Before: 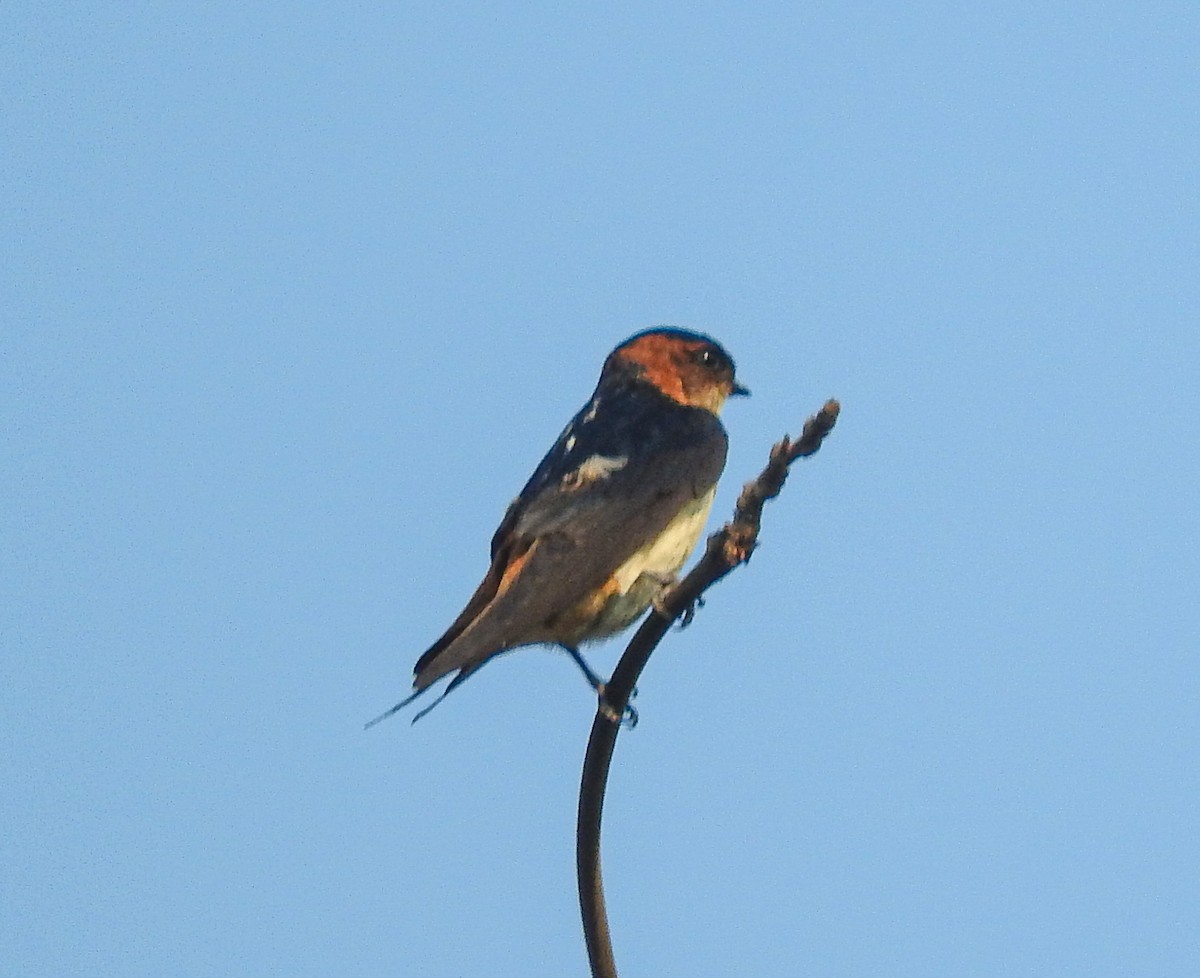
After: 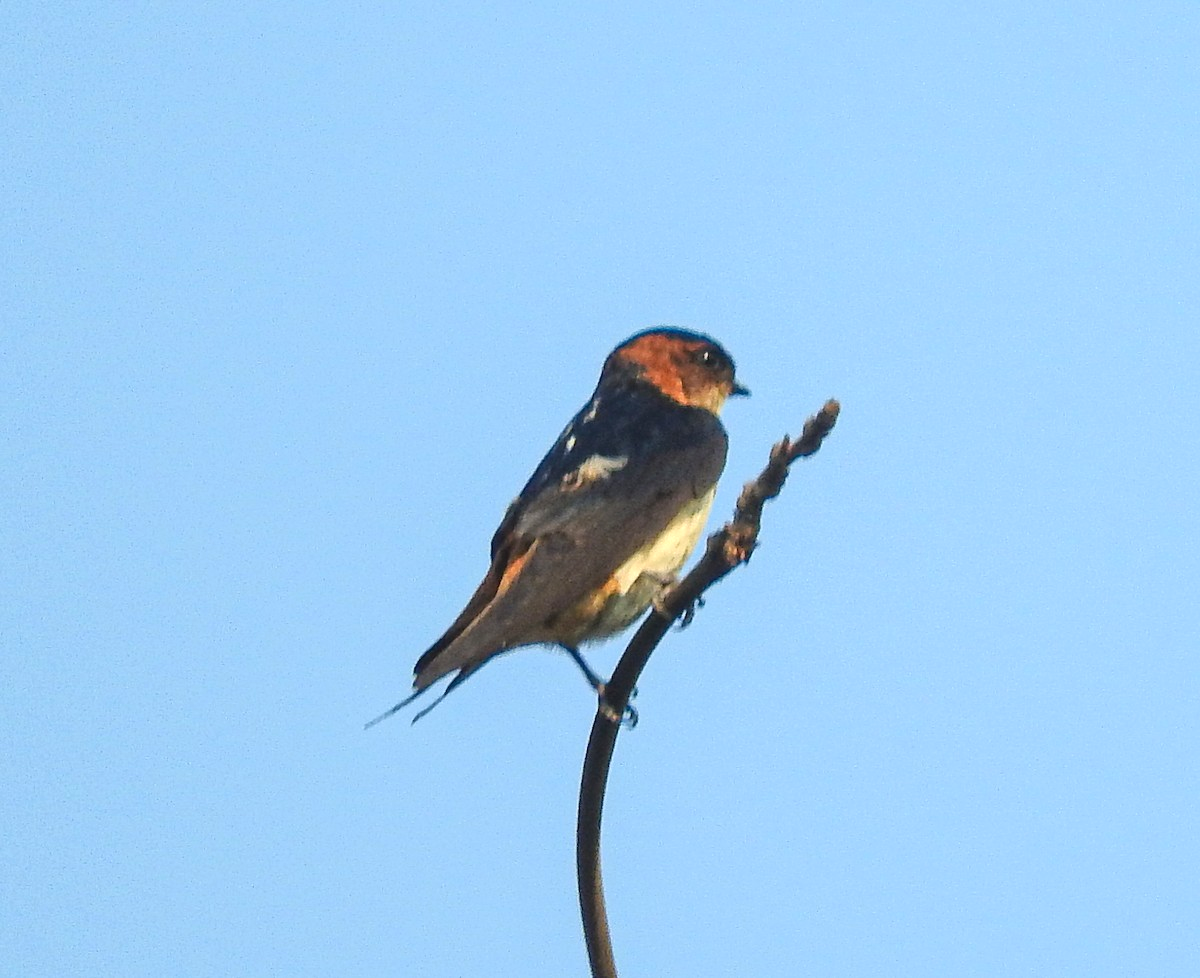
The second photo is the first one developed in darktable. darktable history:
tone equalizer: -8 EV -0.431 EV, -7 EV -0.376 EV, -6 EV -0.361 EV, -5 EV -0.197 EV, -3 EV 0.198 EV, -2 EV 0.318 EV, -1 EV 0.378 EV, +0 EV 0.414 EV, smoothing diameter 24.96%, edges refinement/feathering 13.12, preserve details guided filter
